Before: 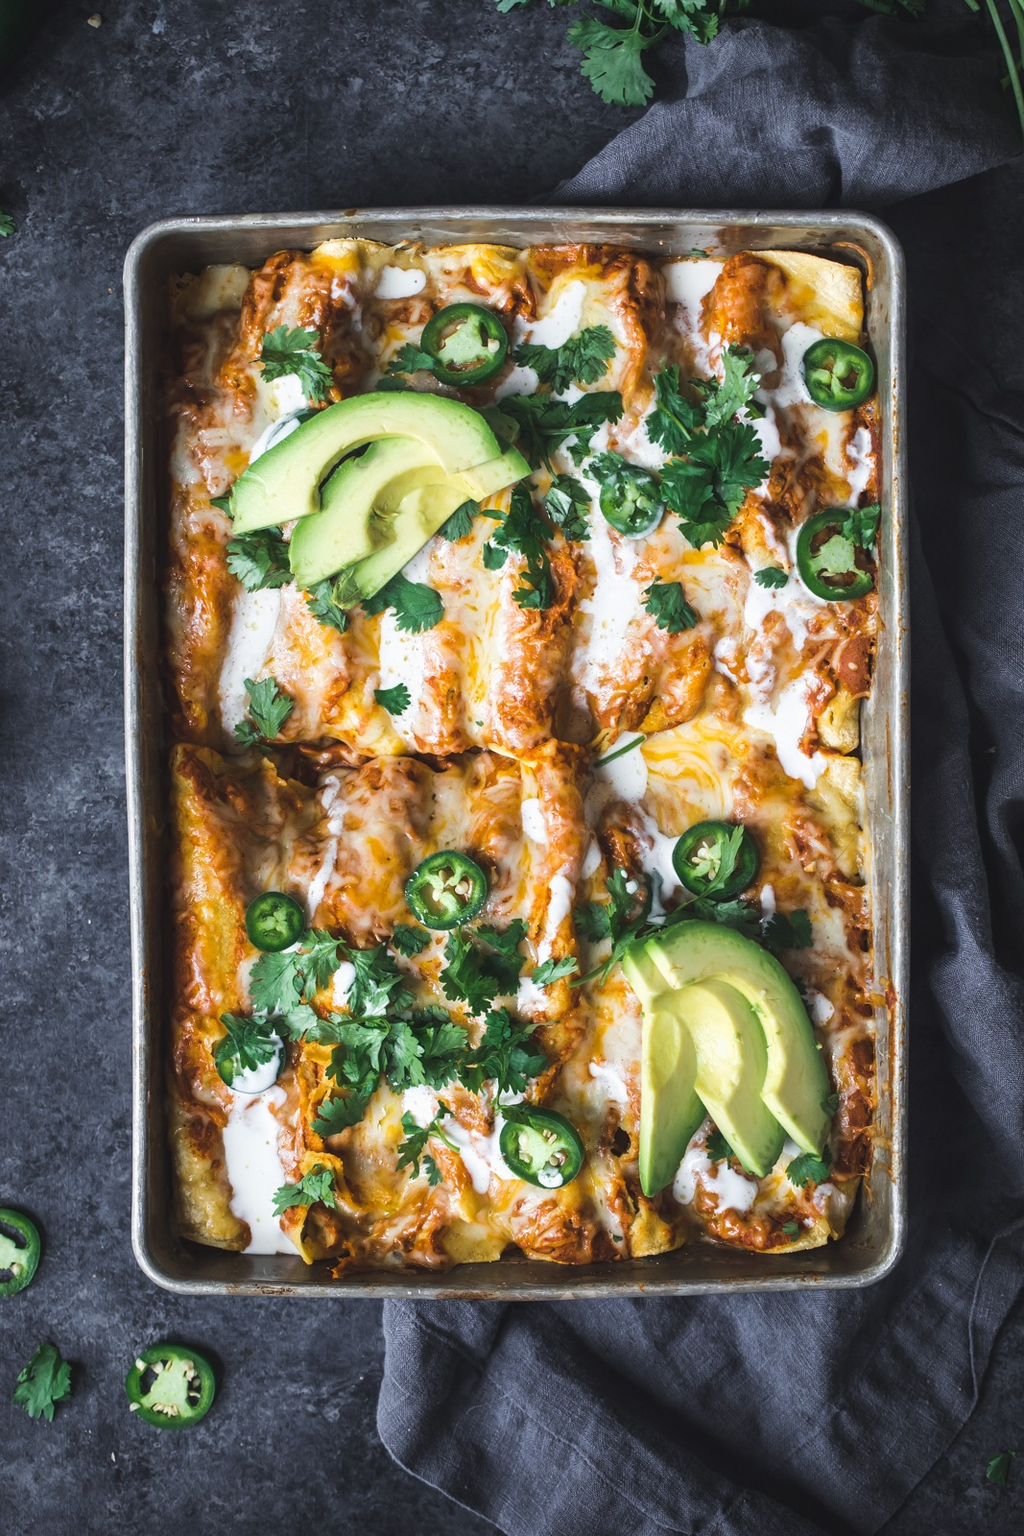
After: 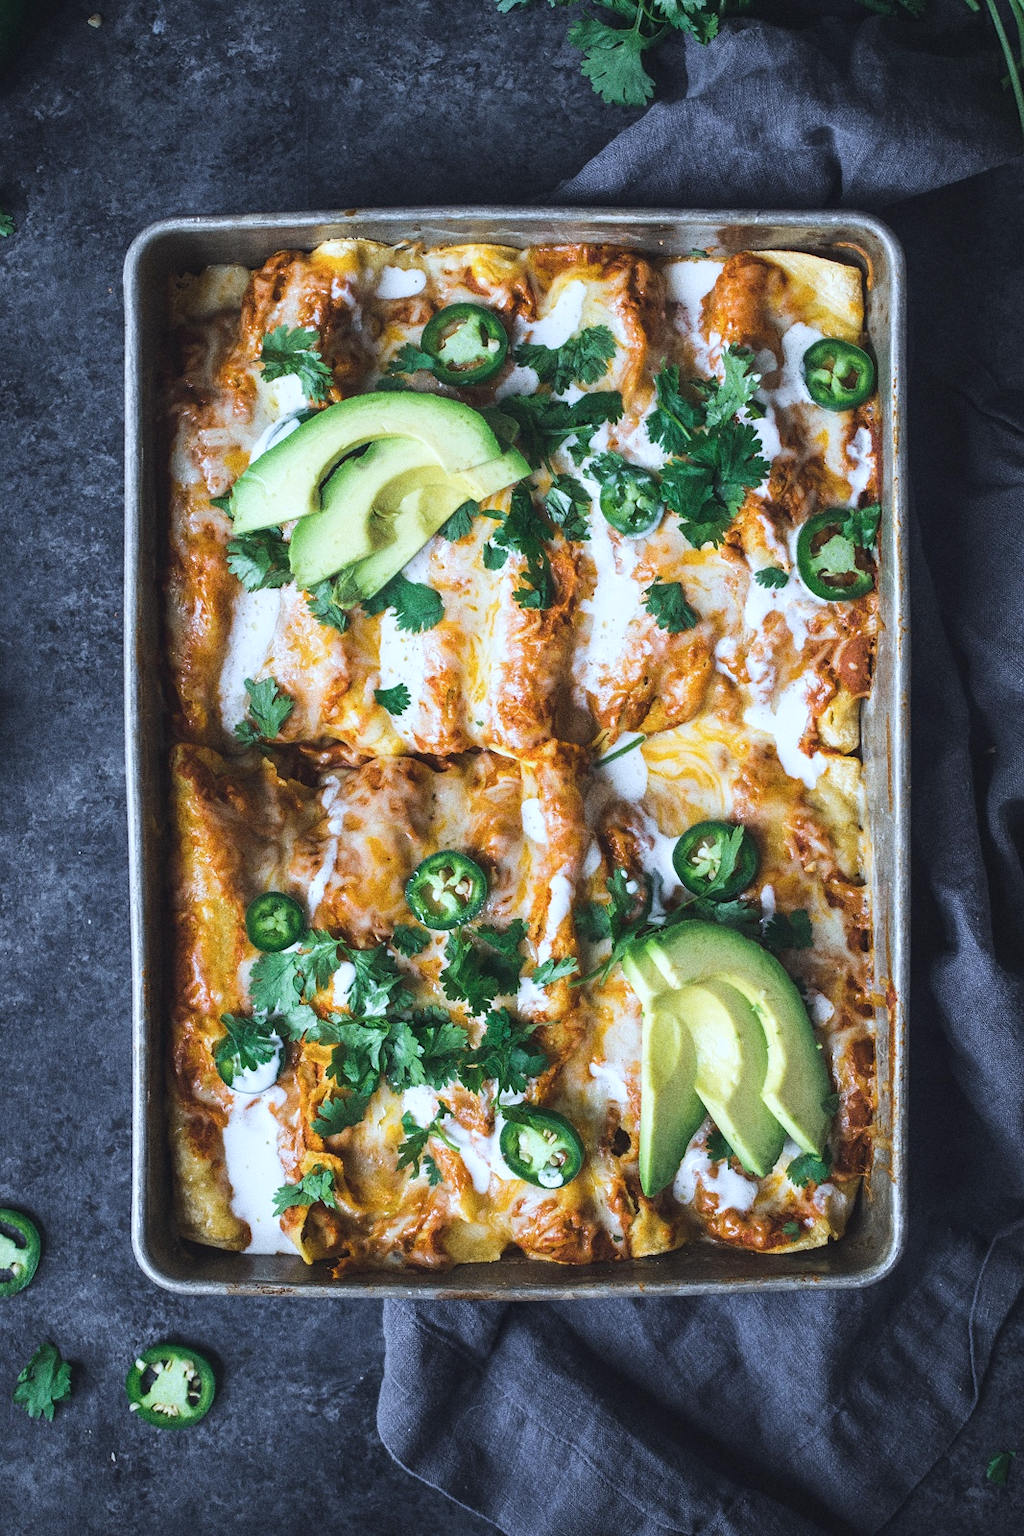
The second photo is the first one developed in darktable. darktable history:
grain: coarseness 0.09 ISO, strength 40%
color calibration: x 0.37, y 0.382, temperature 4313.32 K
